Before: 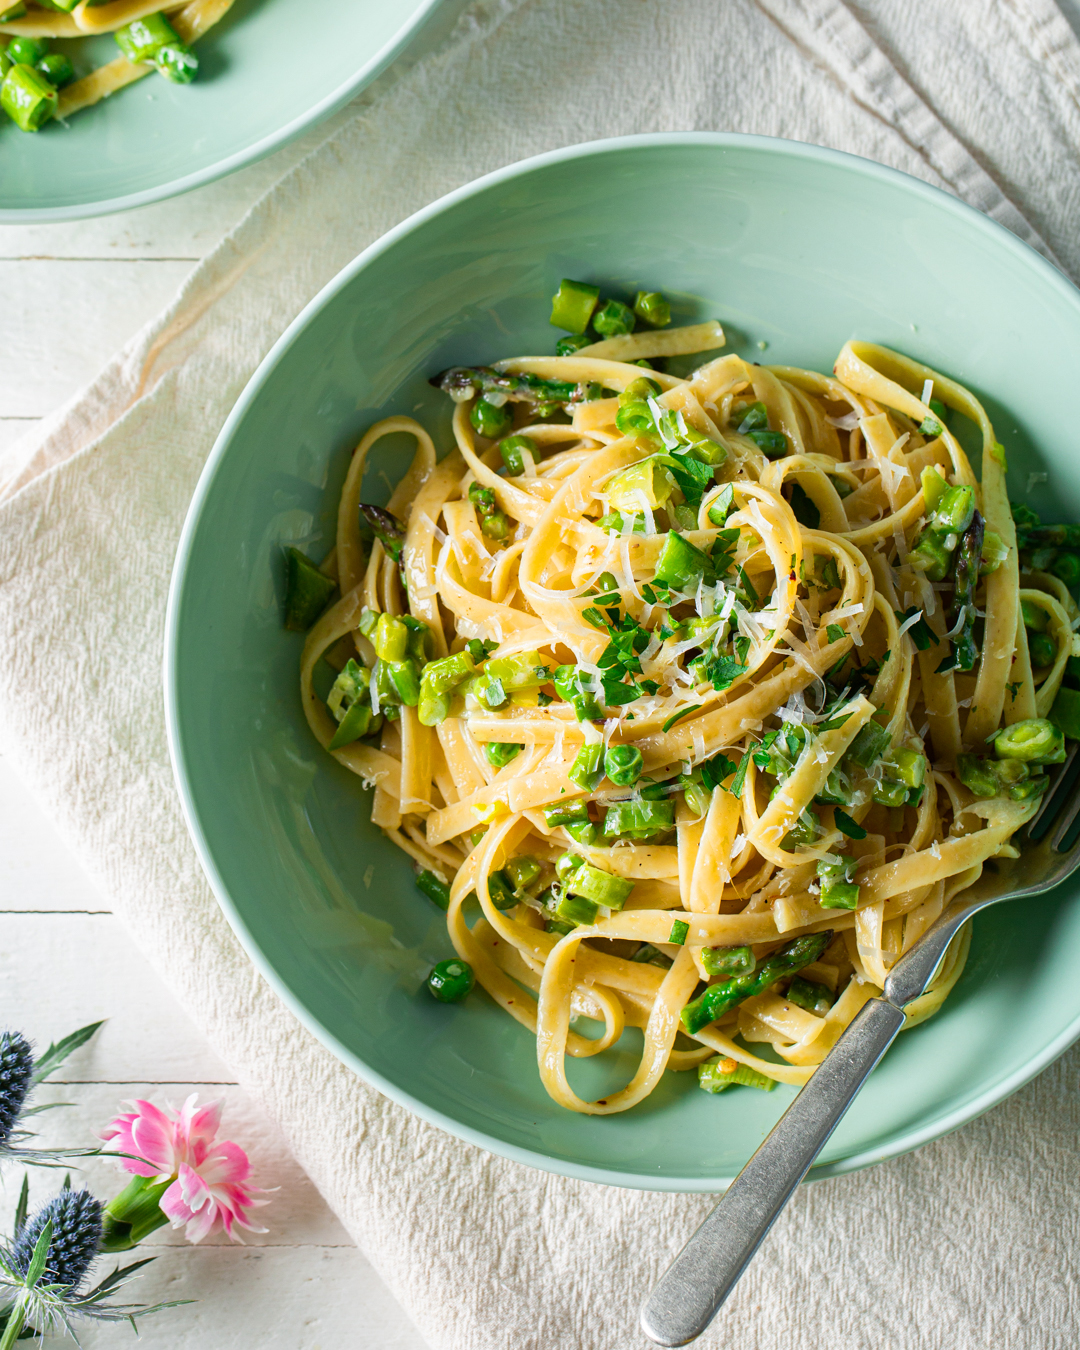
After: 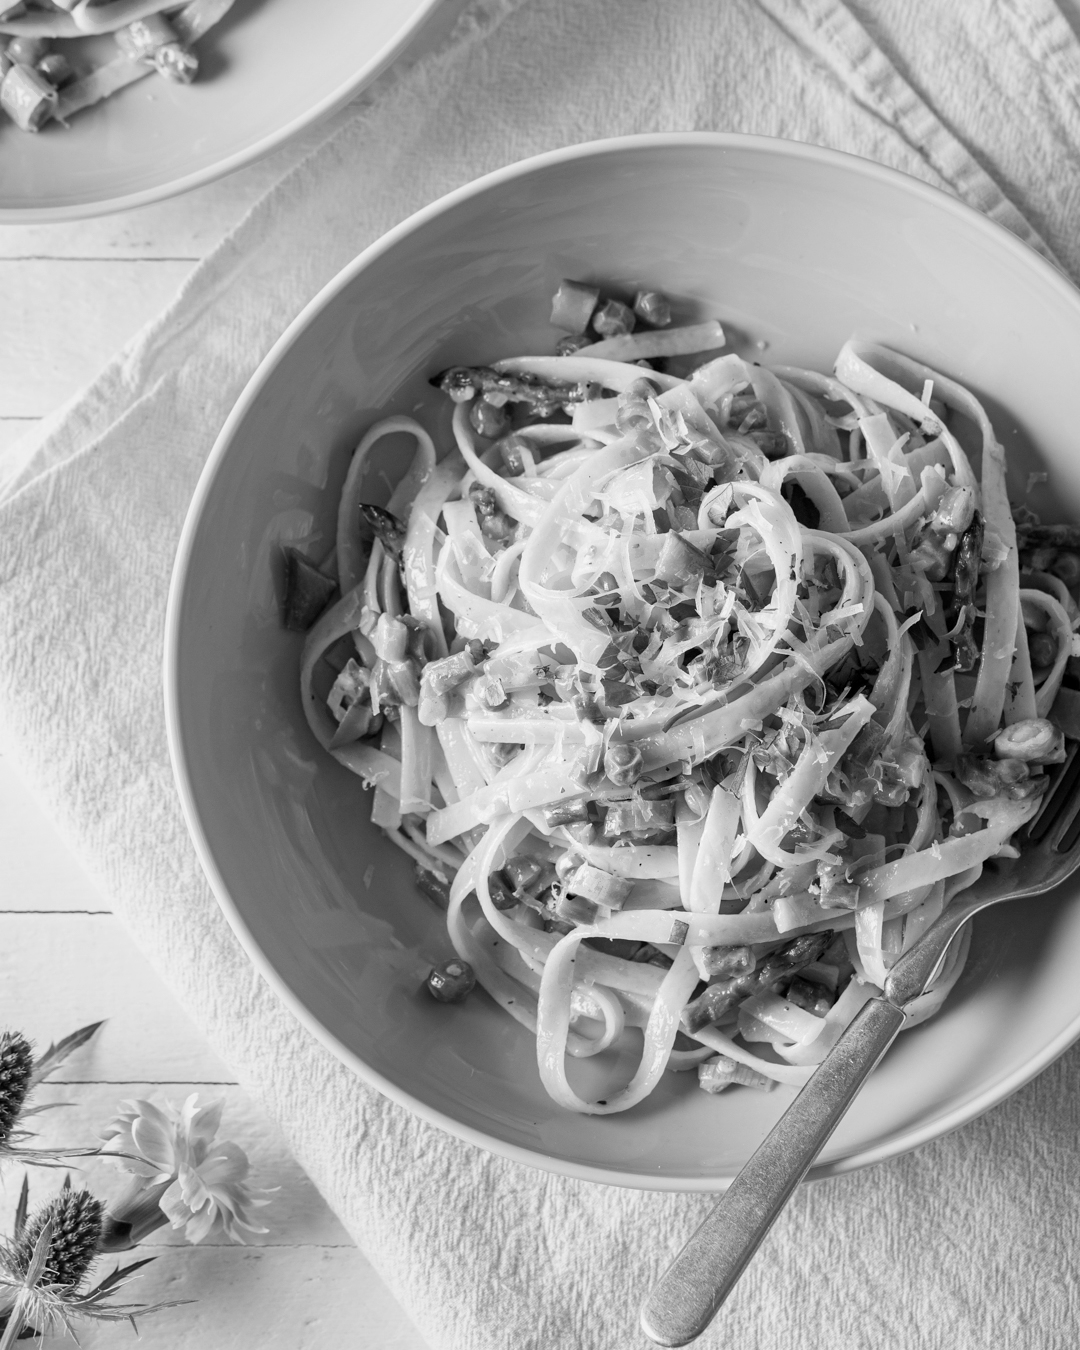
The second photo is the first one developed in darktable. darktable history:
levels: levels [0.018, 0.493, 1]
monochrome: a 30.25, b 92.03
